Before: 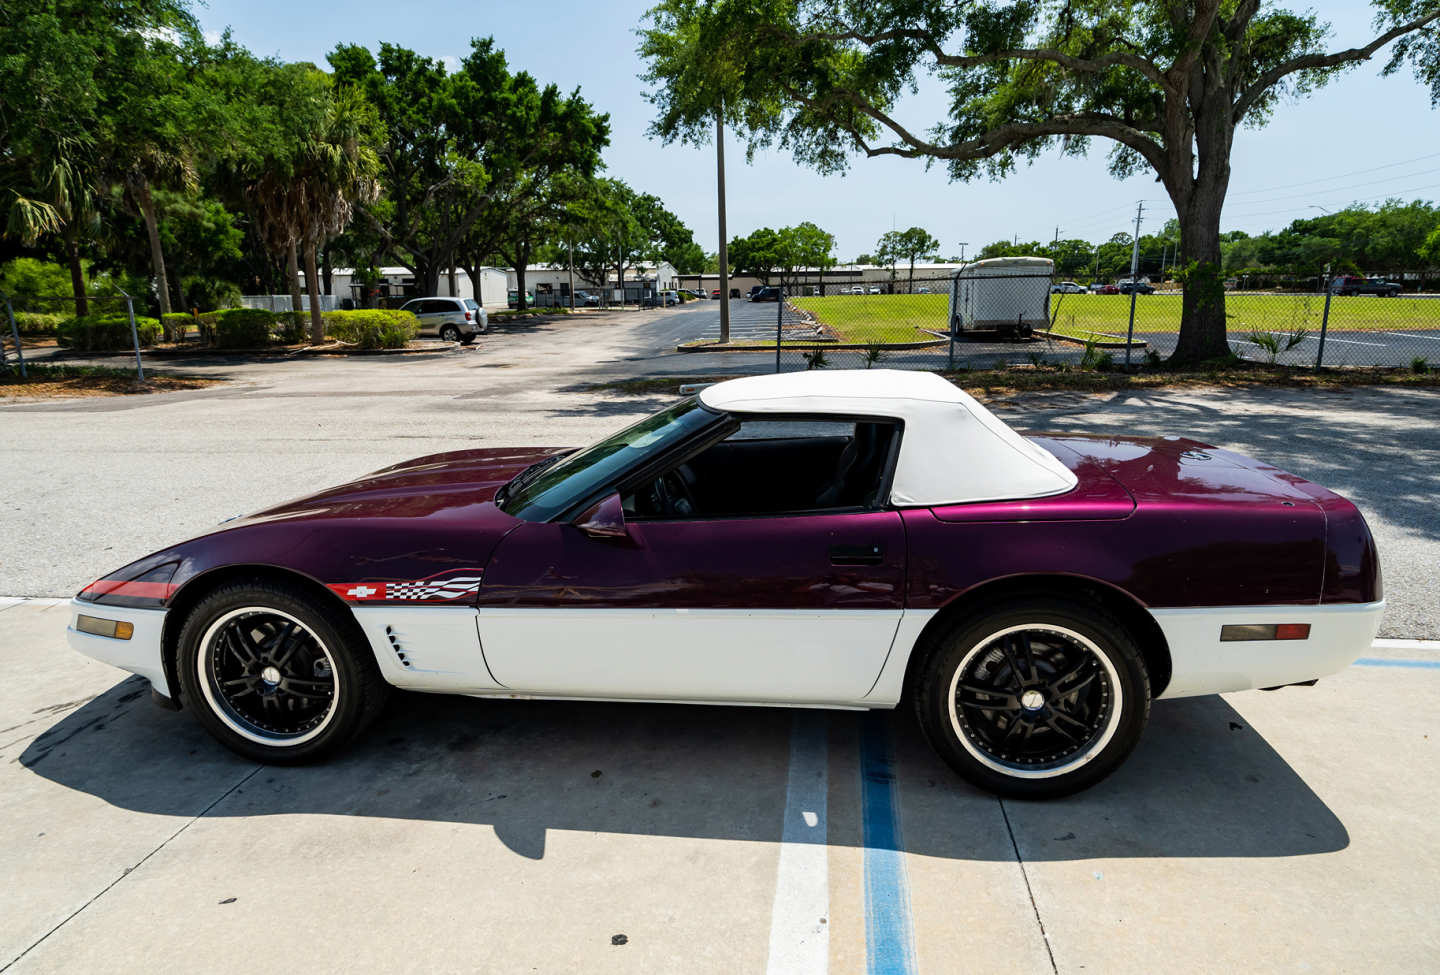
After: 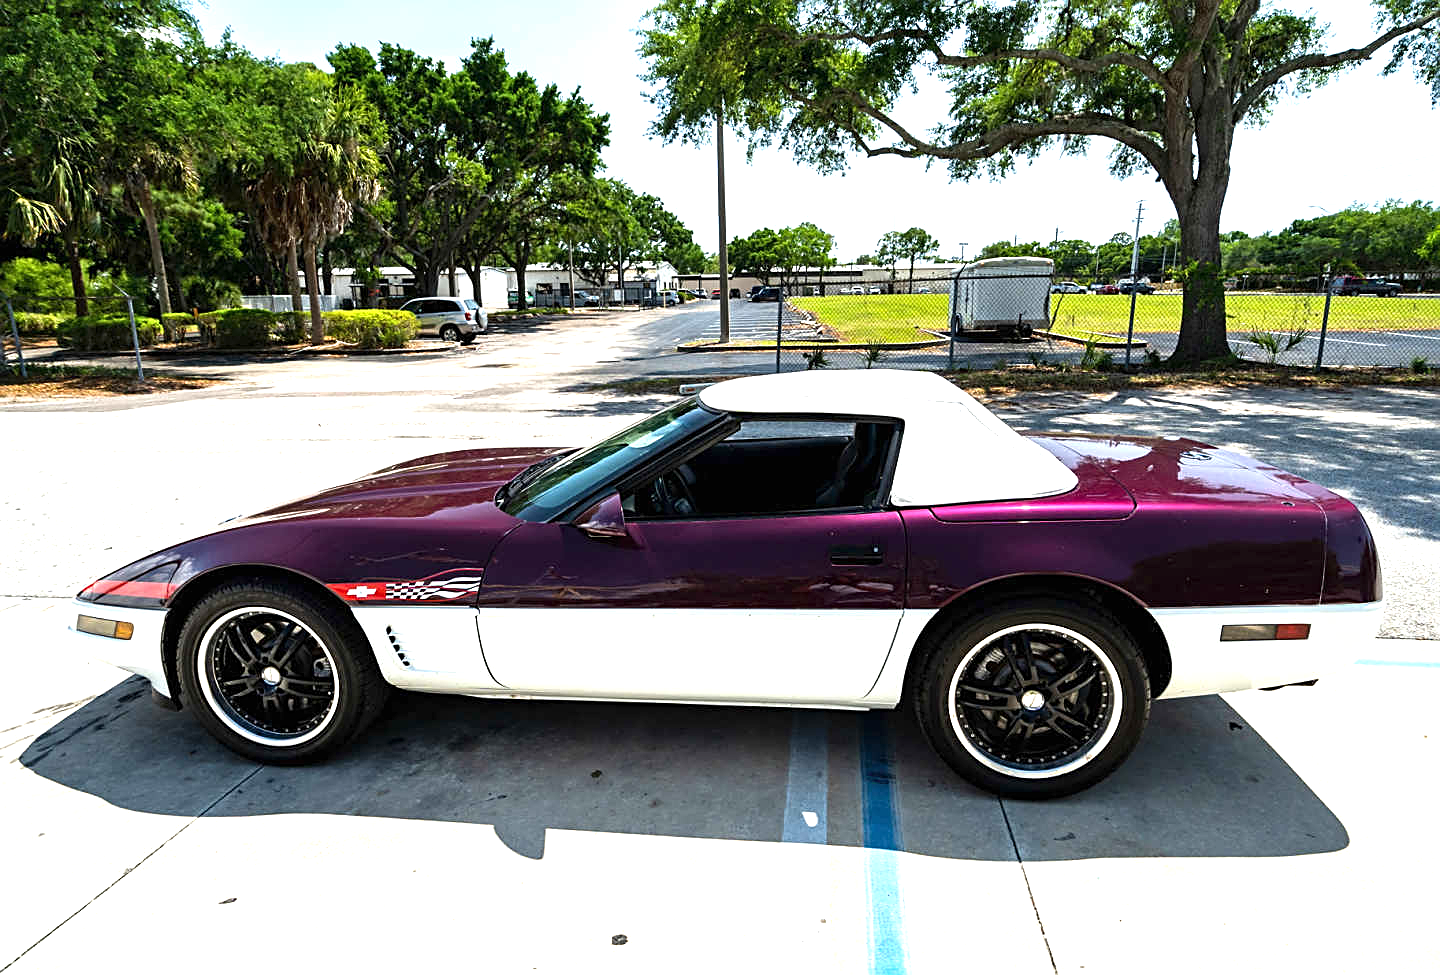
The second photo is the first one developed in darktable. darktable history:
exposure: black level correction 0, exposure 1.032 EV, compensate exposure bias true, compensate highlight preservation false
sharpen: on, module defaults
